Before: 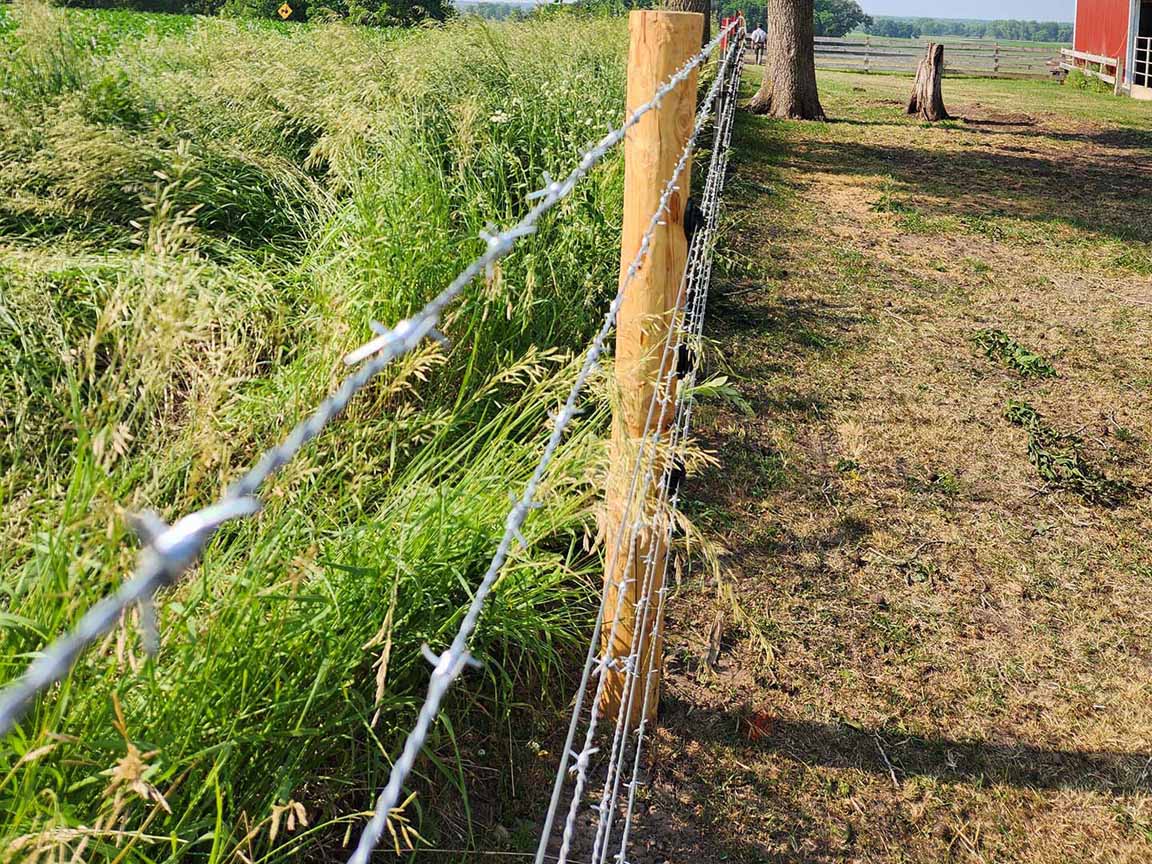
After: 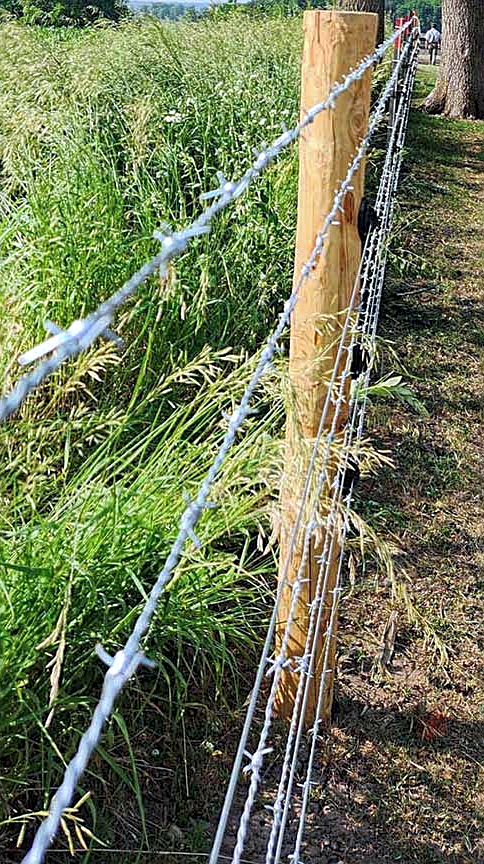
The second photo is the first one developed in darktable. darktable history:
color calibration: x 0.37, y 0.382, temperature 4318.76 K, gamut compression 0.987
crop: left 28.381%, right 29.537%
sharpen: radius 1.973
local contrast: highlights 93%, shadows 88%, detail 160%, midtone range 0.2
